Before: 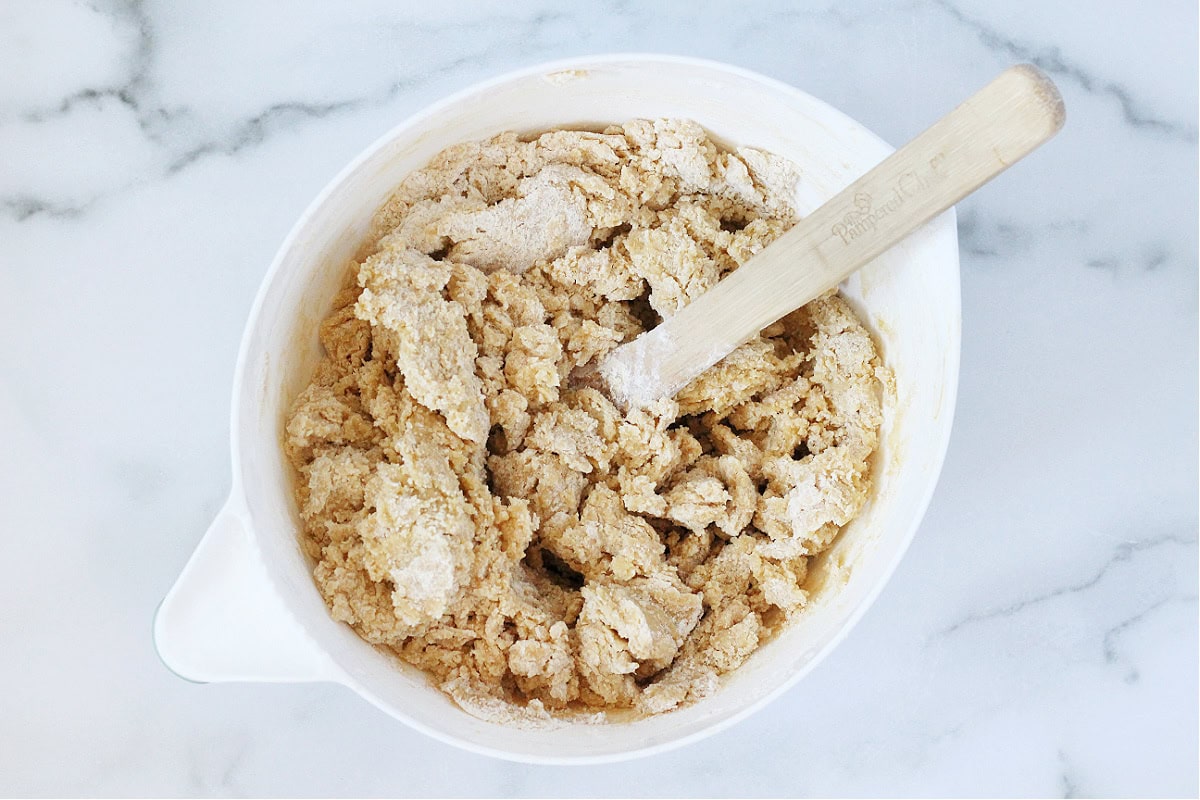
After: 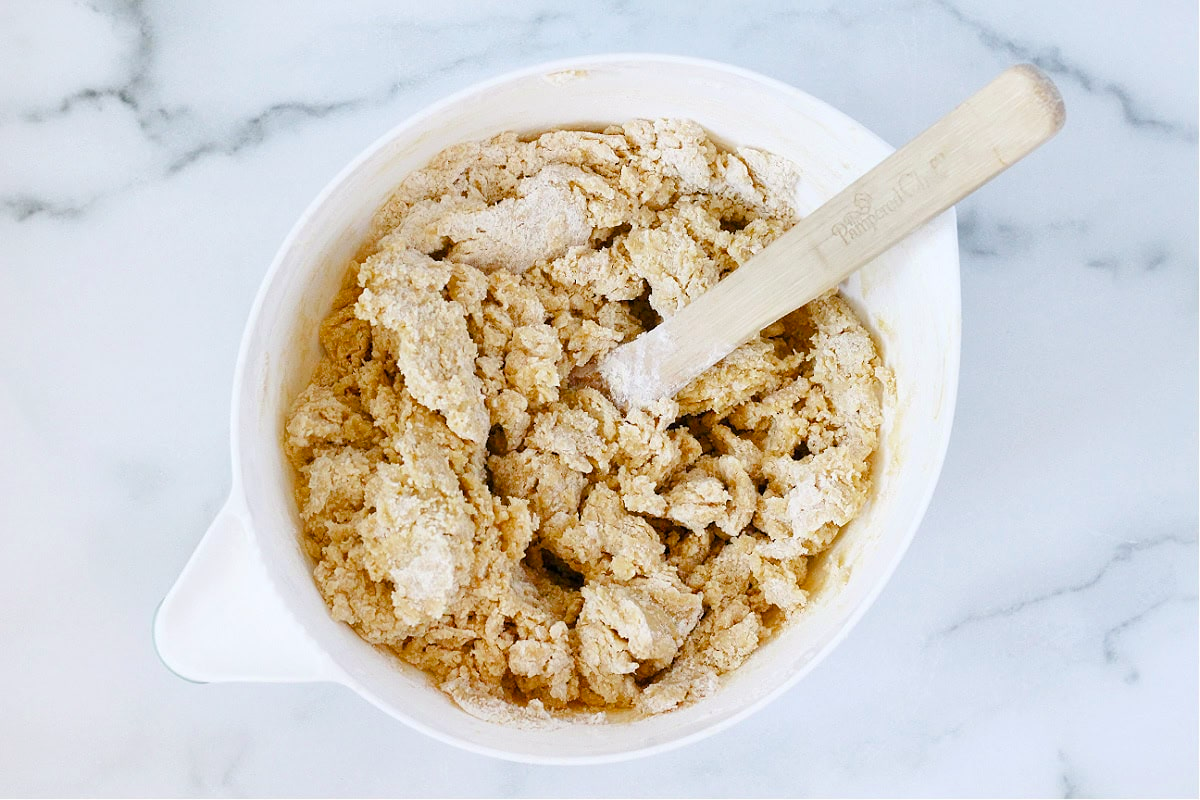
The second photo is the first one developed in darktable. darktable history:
color balance rgb: highlights gain › chroma 0.17%, highlights gain › hue 330.56°, perceptual saturation grading › global saturation 46.297%, perceptual saturation grading › highlights -50.36%, perceptual saturation grading › shadows 30.699%, global vibrance 14.719%
